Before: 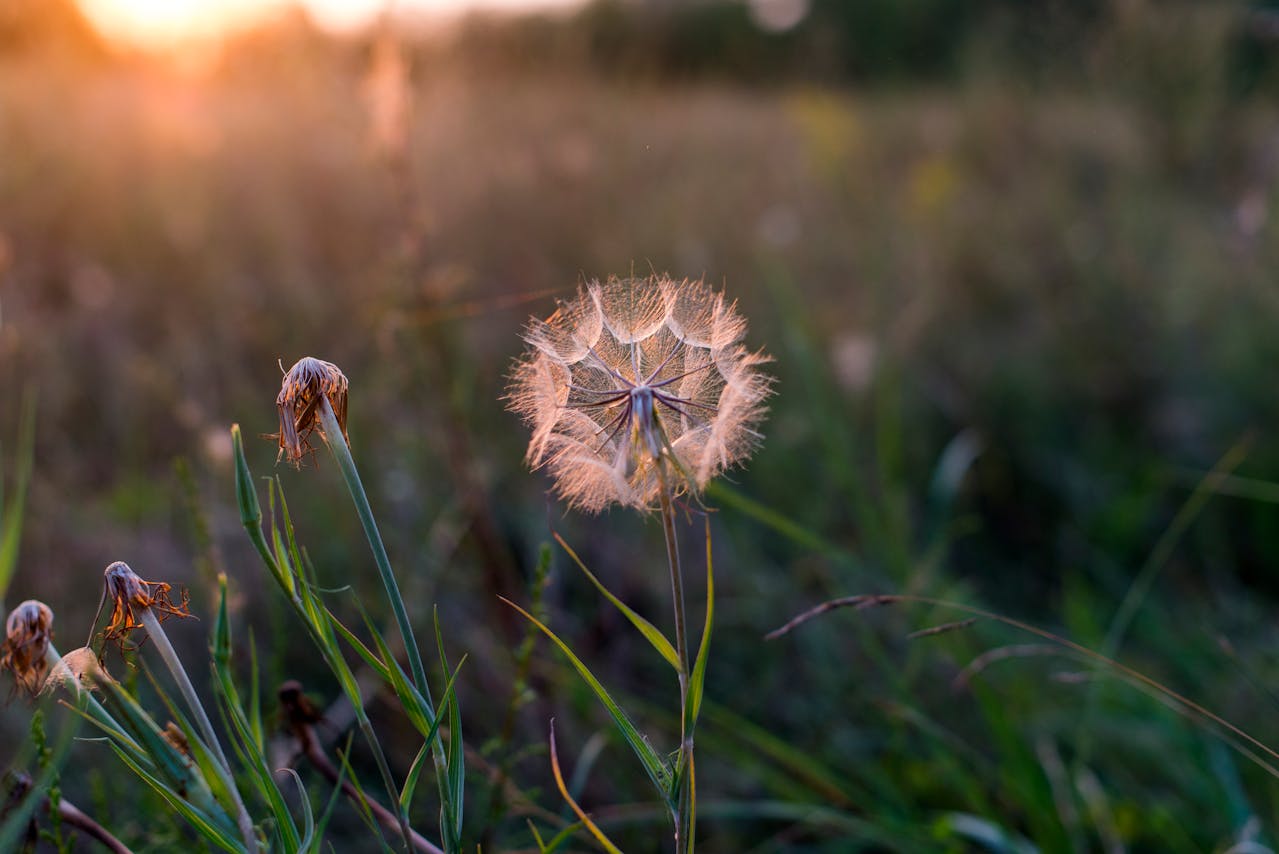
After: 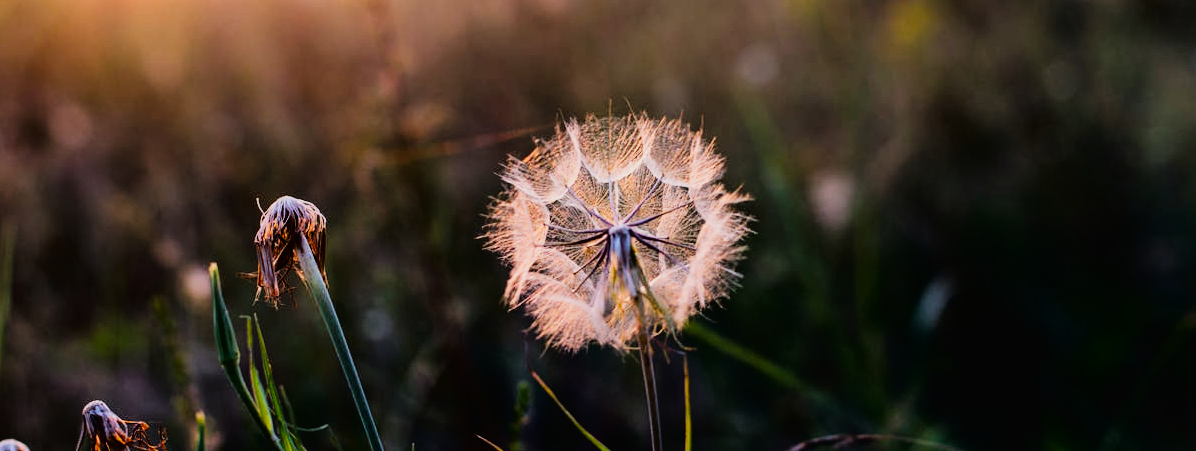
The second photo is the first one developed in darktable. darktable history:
crop: left 1.751%, top 18.965%, right 4.734%, bottom 28.126%
filmic rgb: black relative exposure -7.65 EV, white relative exposure 4.56 EV, hardness 3.61, contrast 1.261, preserve chrominance no, color science v3 (2019), use custom middle-gray values true
tone curve: curves: ch0 [(0, 0.01) (0.133, 0.057) (0.338, 0.327) (0.494, 0.55) (0.726, 0.807) (1, 1)]; ch1 [(0, 0) (0.346, 0.324) (0.45, 0.431) (0.5, 0.5) (0.522, 0.517) (0.543, 0.578) (1, 1)]; ch2 [(0, 0) (0.44, 0.424) (0.501, 0.499) (0.564, 0.611) (0.622, 0.667) (0.707, 0.746) (1, 1)], color space Lab, linked channels, preserve colors none
